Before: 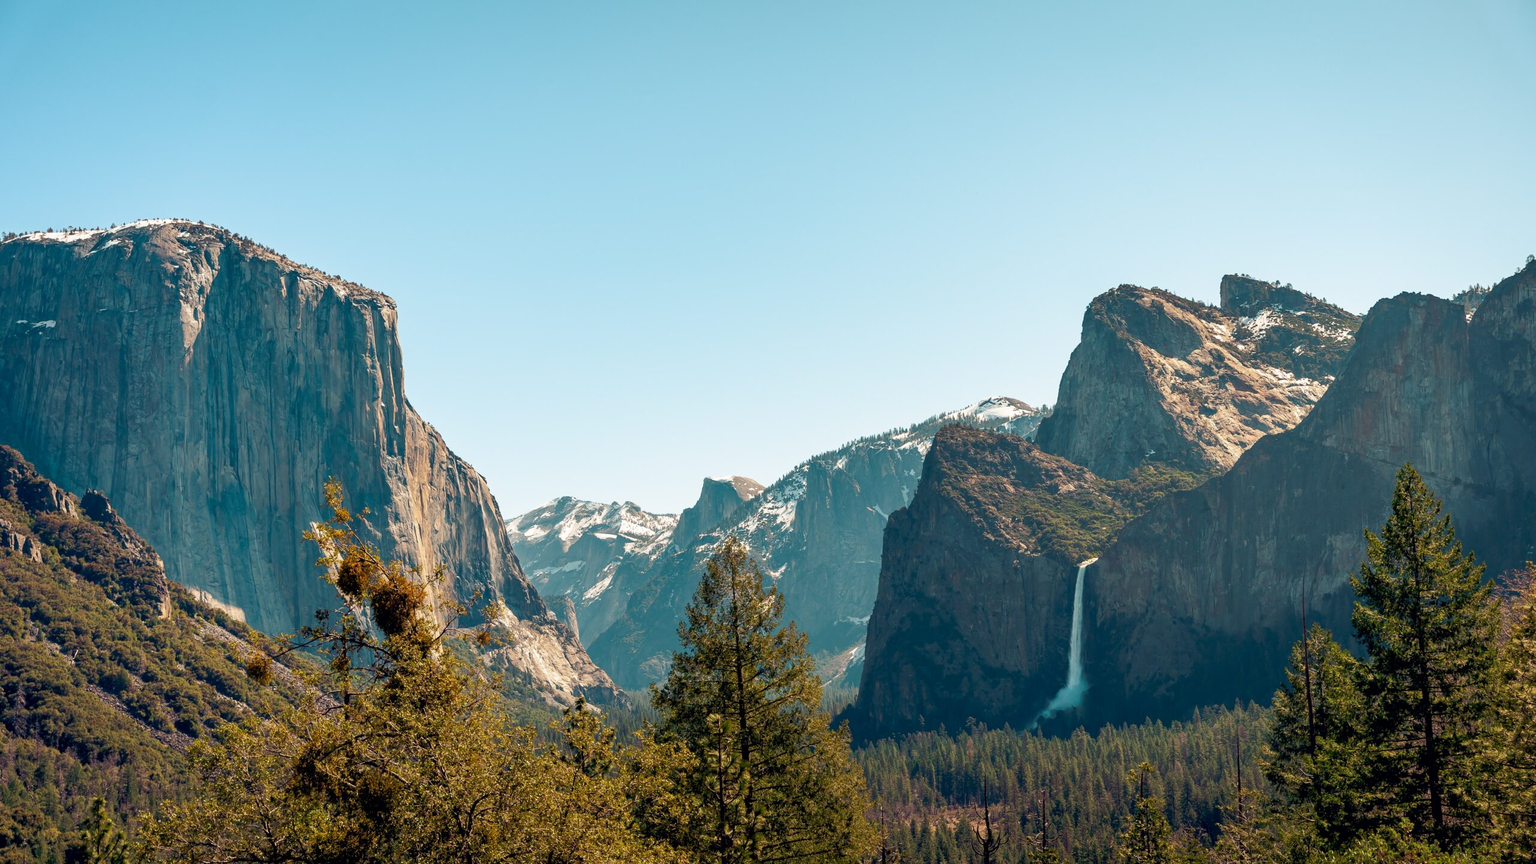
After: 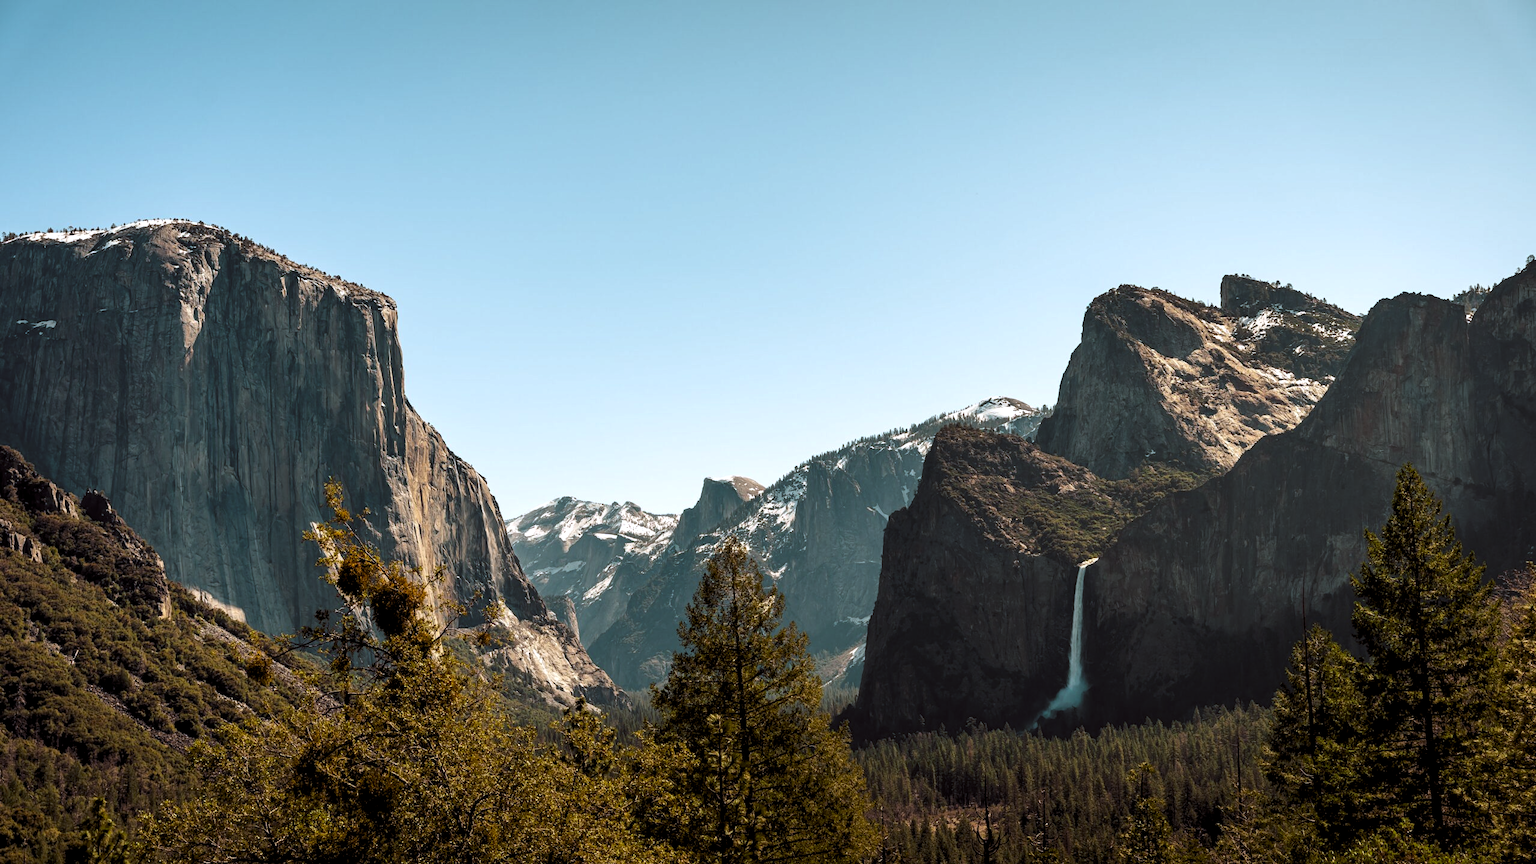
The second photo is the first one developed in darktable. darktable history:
color balance: lift [1, 1.011, 0.999, 0.989], gamma [1.109, 1.045, 1.039, 0.955], gain [0.917, 0.936, 0.952, 1.064], contrast 2.32%, contrast fulcrum 19%, output saturation 101%
levels: levels [0.101, 0.578, 0.953]
